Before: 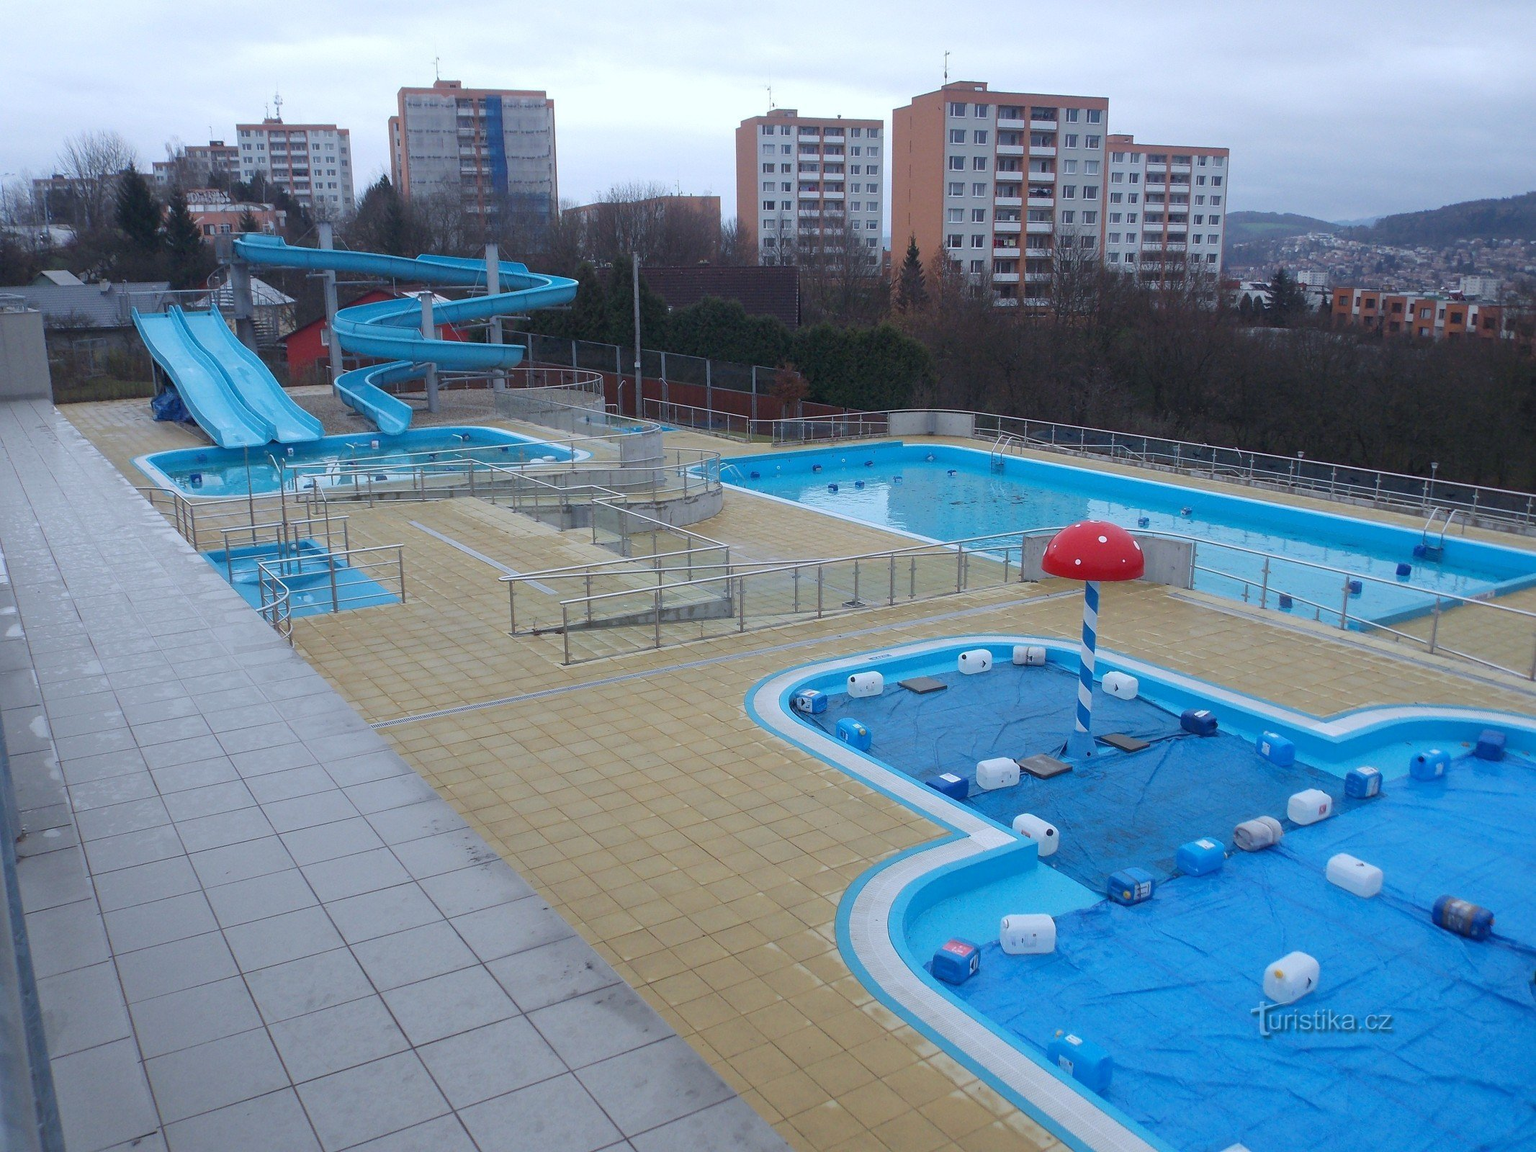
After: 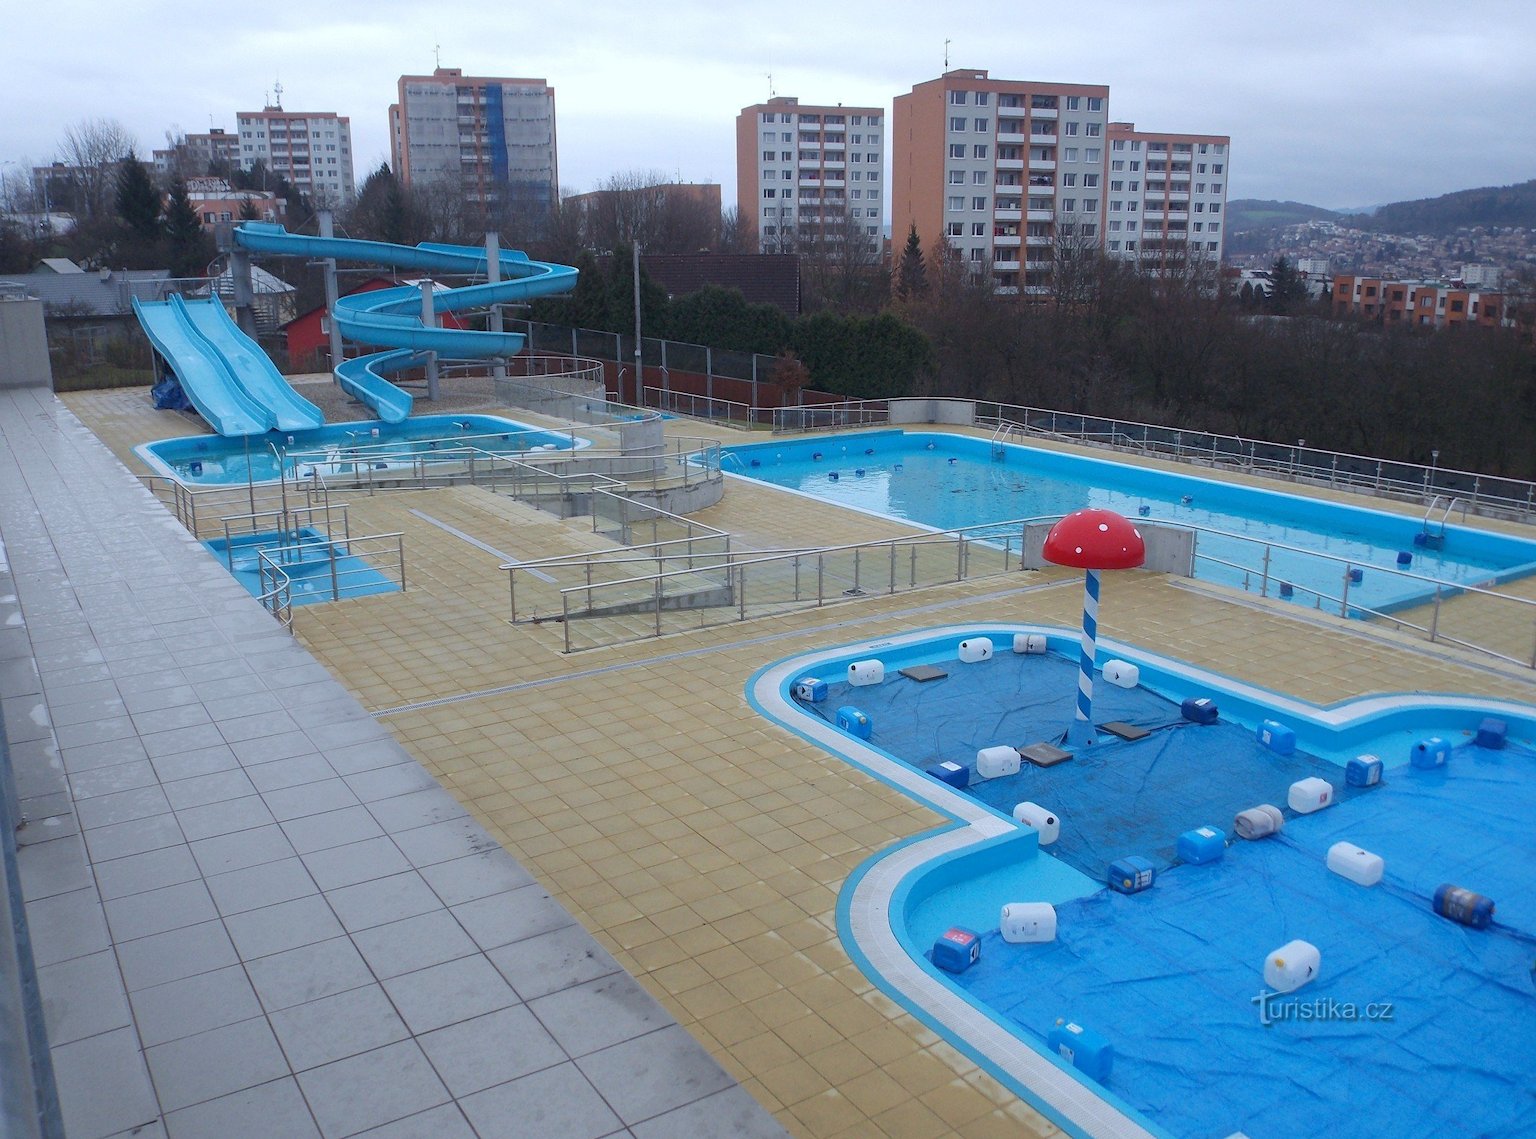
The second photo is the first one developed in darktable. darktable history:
crop: top 1.105%, right 0.014%
